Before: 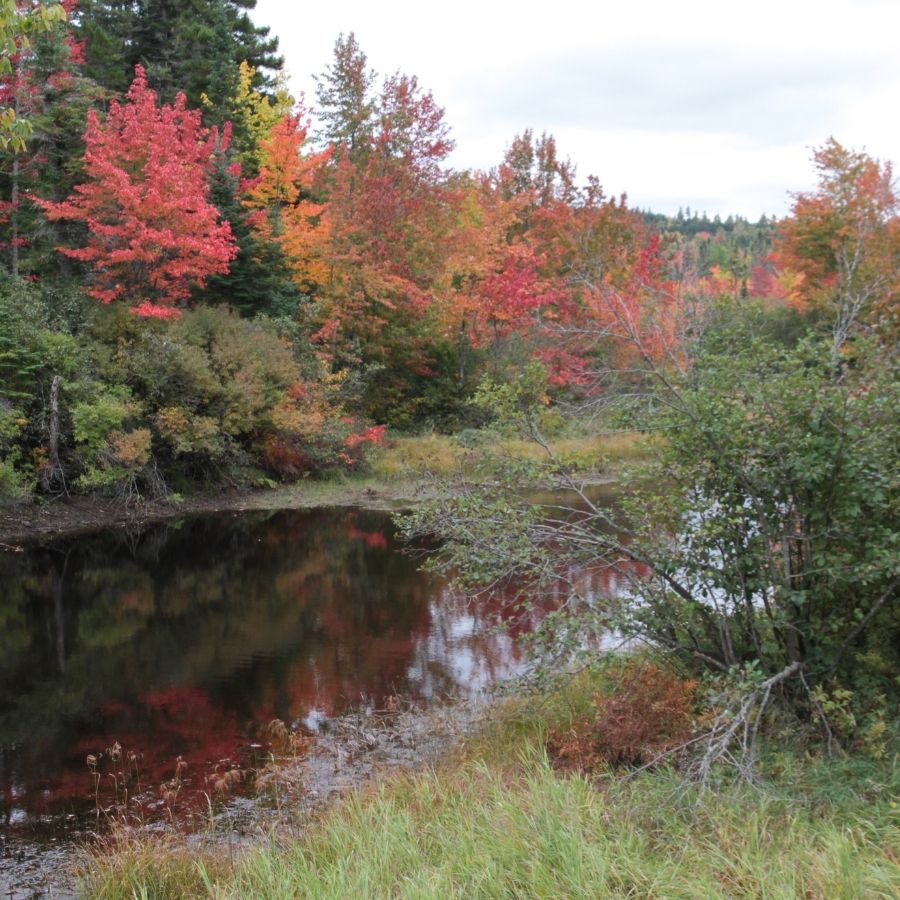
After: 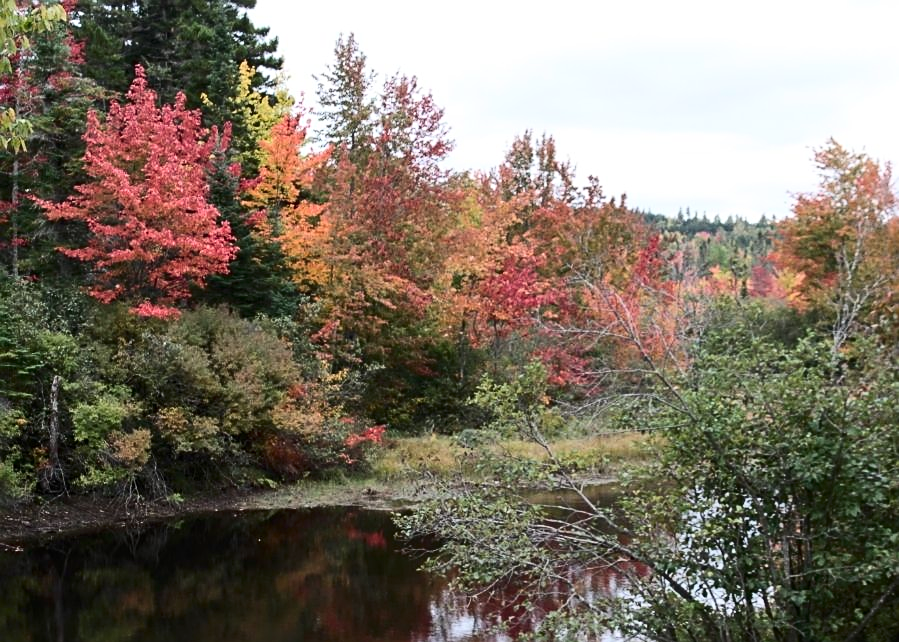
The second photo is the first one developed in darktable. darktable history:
crop: bottom 28.576%
contrast brightness saturation: contrast 0.28
sharpen: on, module defaults
